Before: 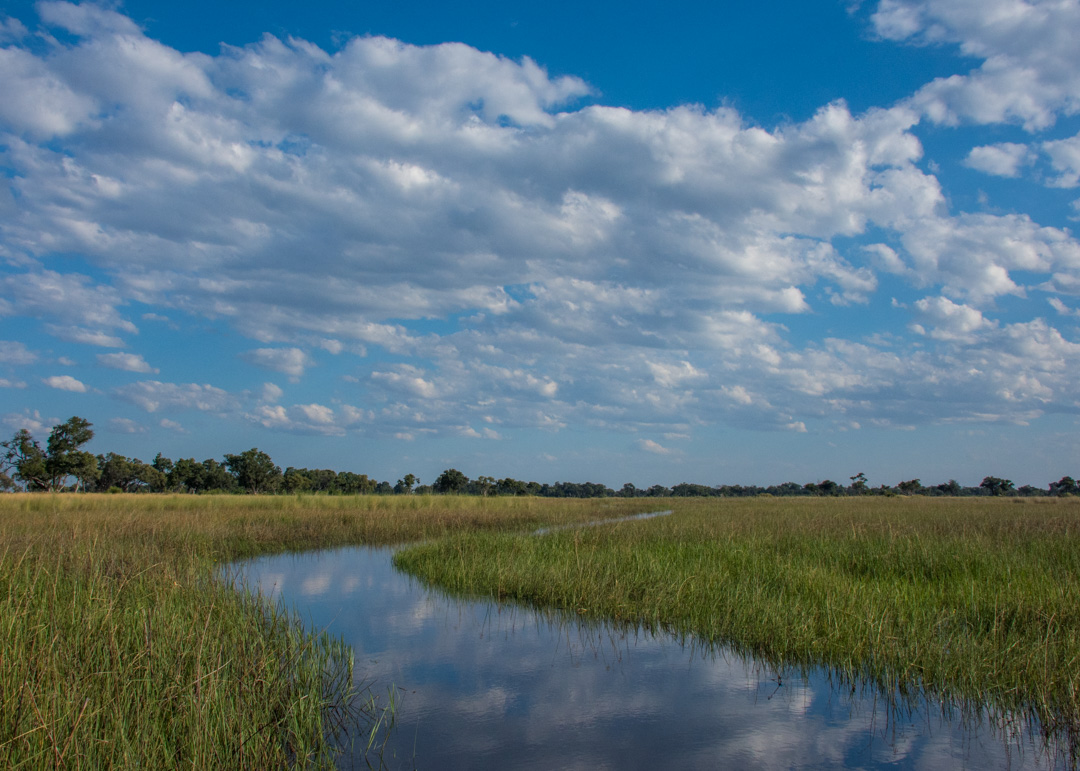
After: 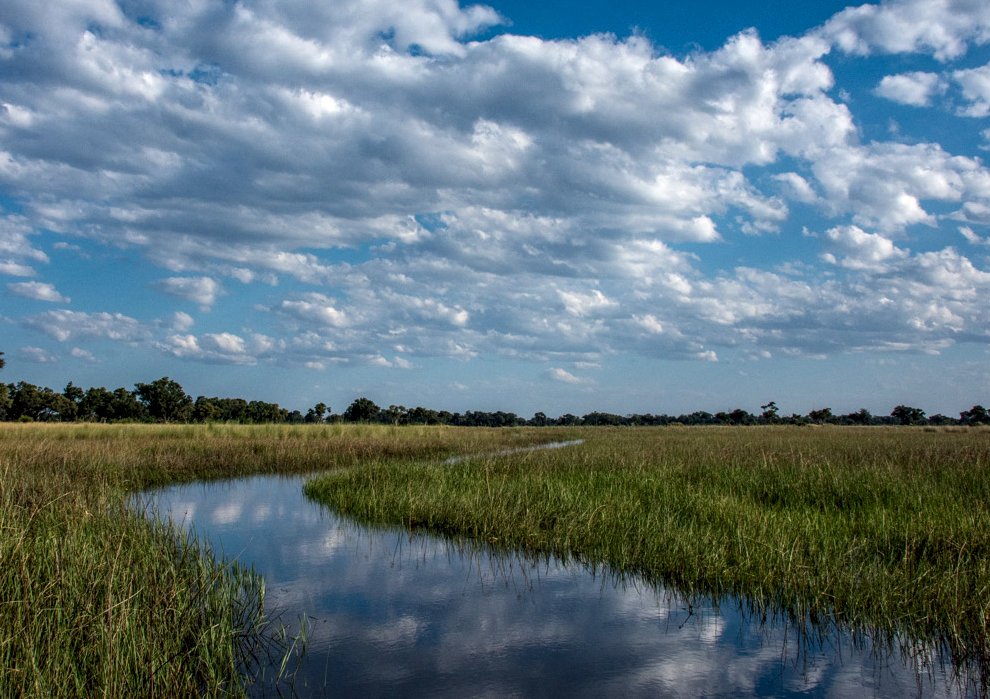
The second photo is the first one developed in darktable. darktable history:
bloom: size 9%, threshold 100%, strength 7%
contrast brightness saturation: contrast 0.14
local contrast: detail 150%
crop and rotate: left 8.262%, top 9.226%
shadows and highlights: shadows -30, highlights 30
